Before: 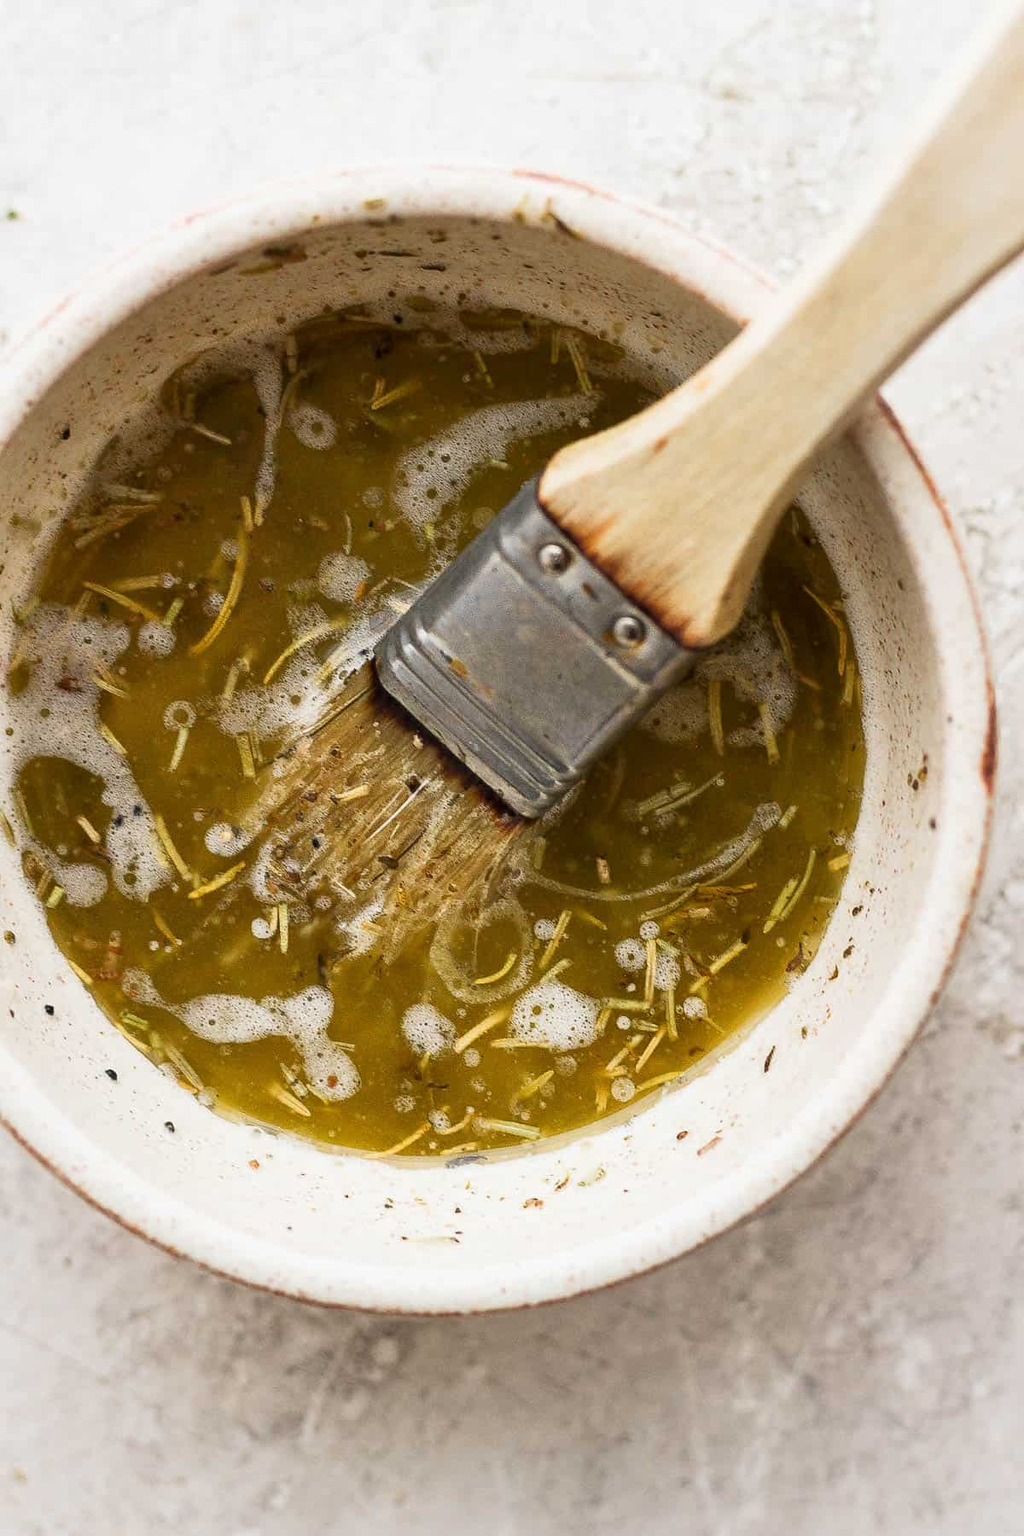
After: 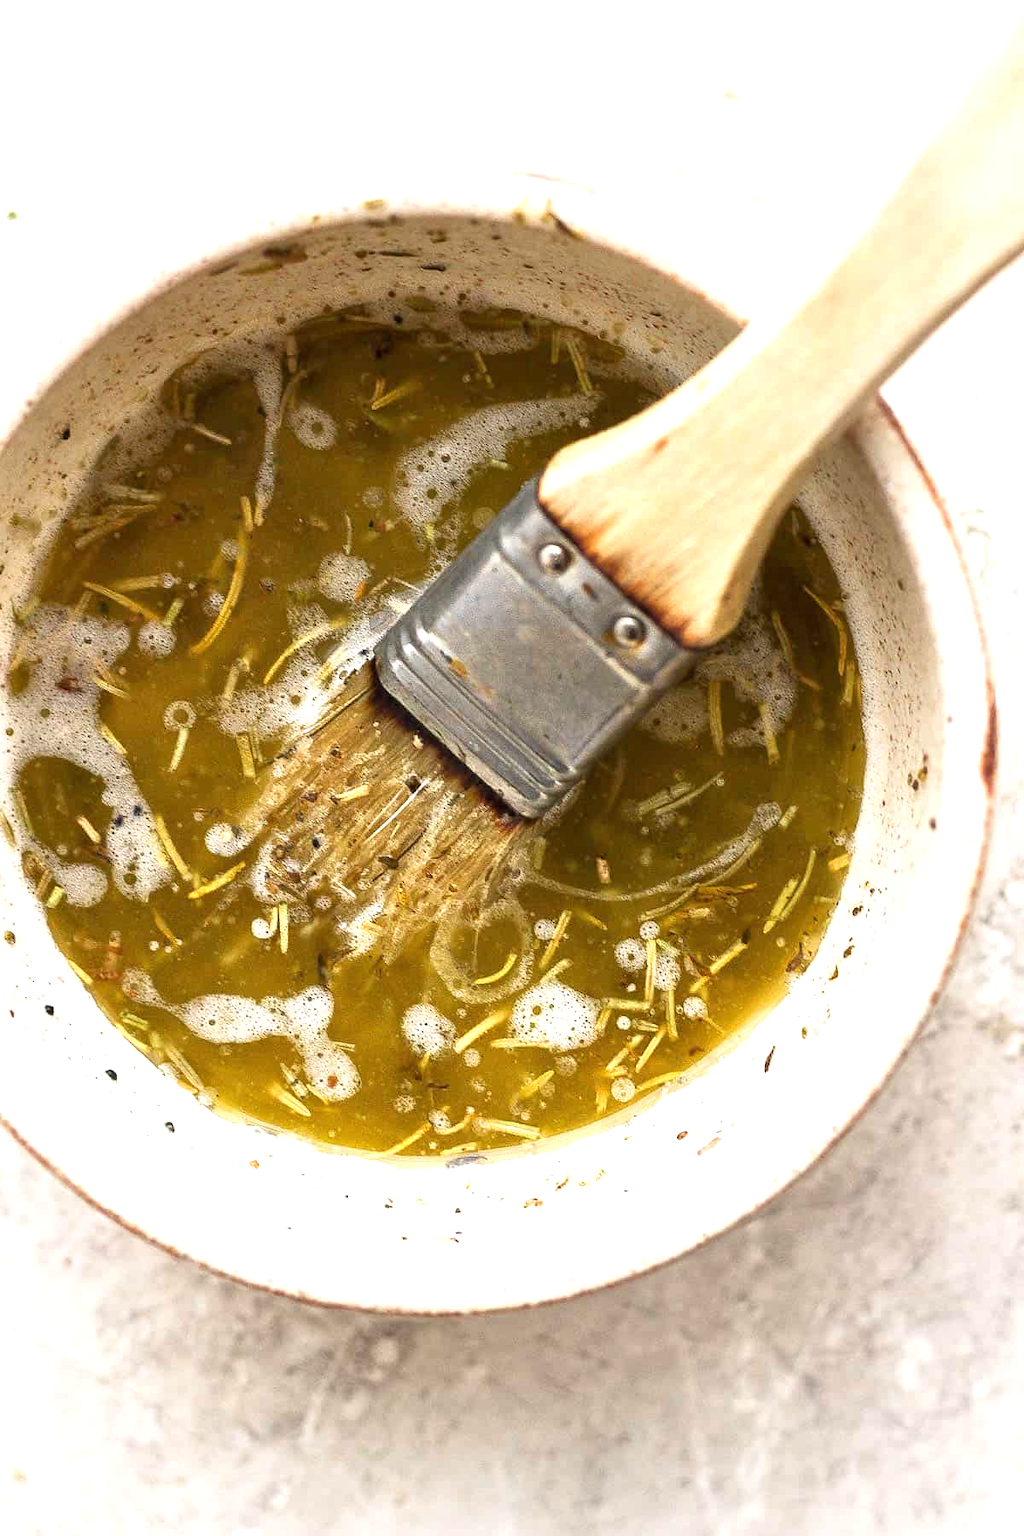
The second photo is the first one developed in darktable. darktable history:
exposure: black level correction 0, exposure 0.68 EV, compensate exposure bias true, compensate highlight preservation false
tone equalizer: on, module defaults
